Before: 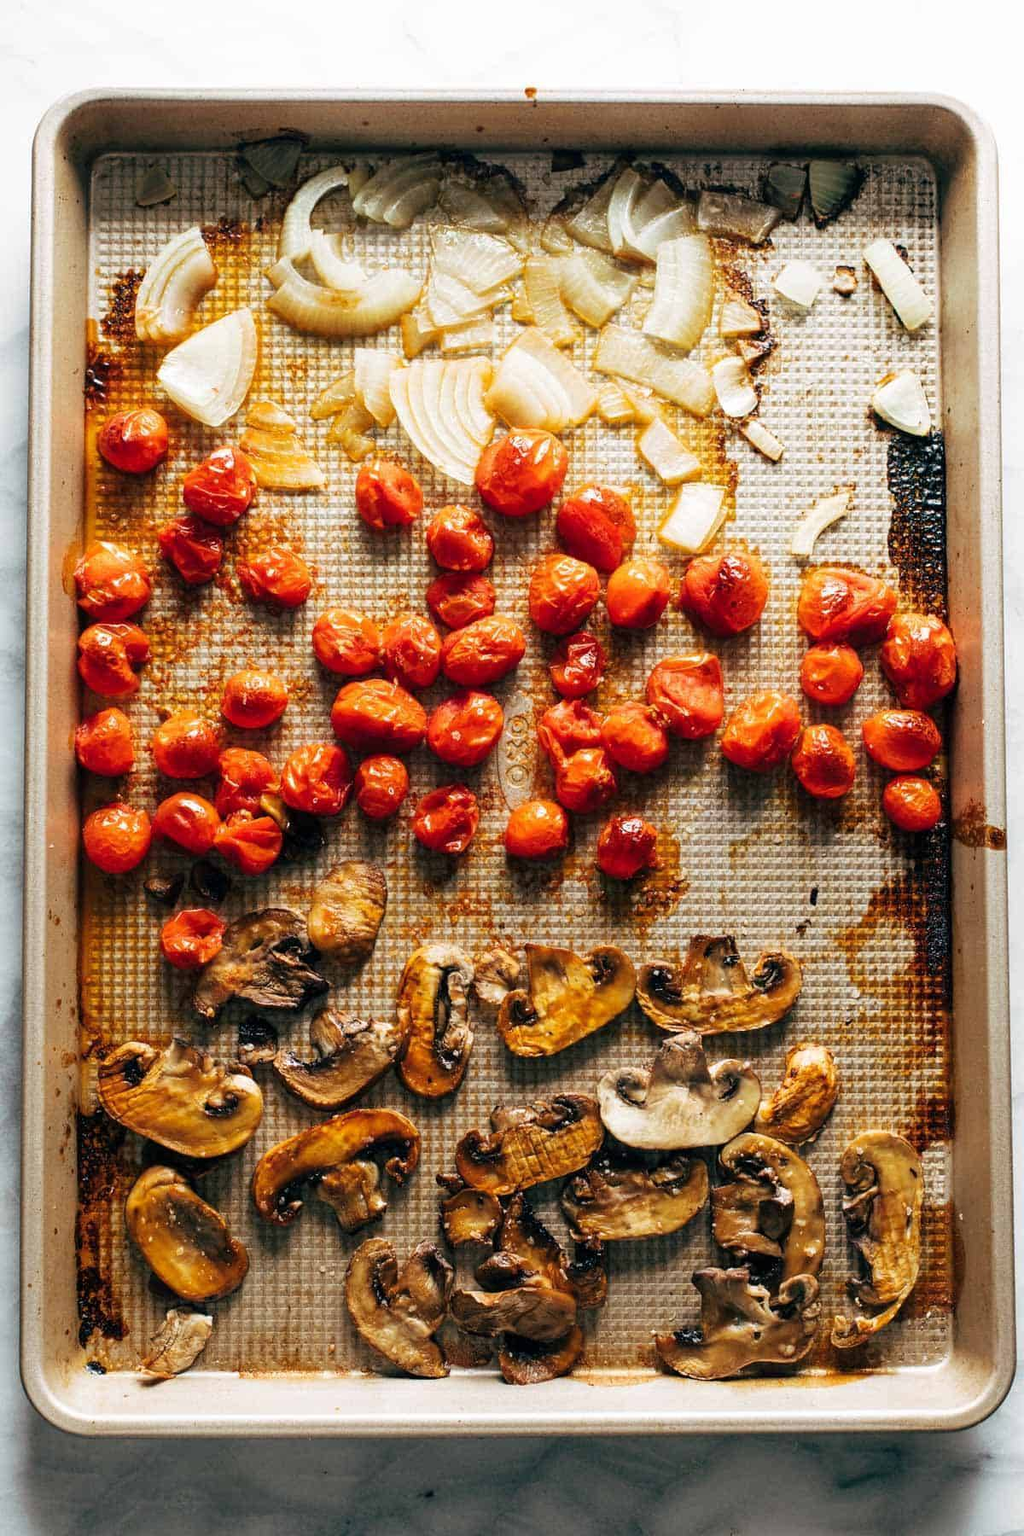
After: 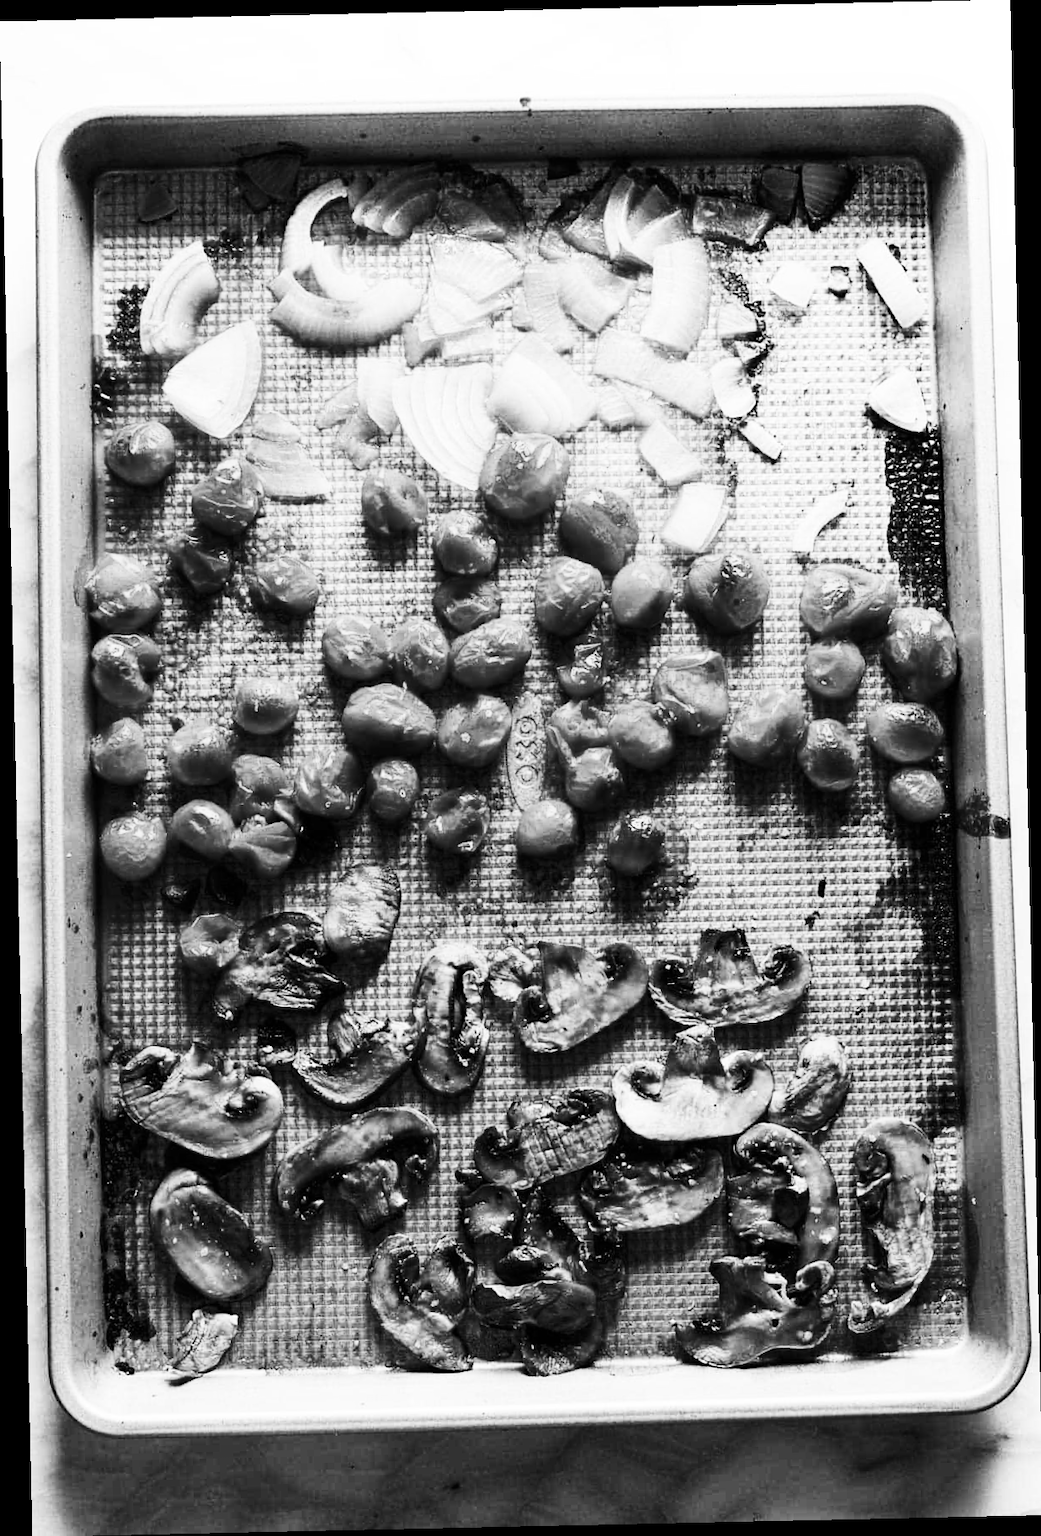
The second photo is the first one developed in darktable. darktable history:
rotate and perspective: rotation -1.24°, automatic cropping off
monochrome: on, module defaults
color contrast: green-magenta contrast 0.8, blue-yellow contrast 1.1, unbound 0
contrast brightness saturation: contrast 0.4, brightness 0.05, saturation 0.25
